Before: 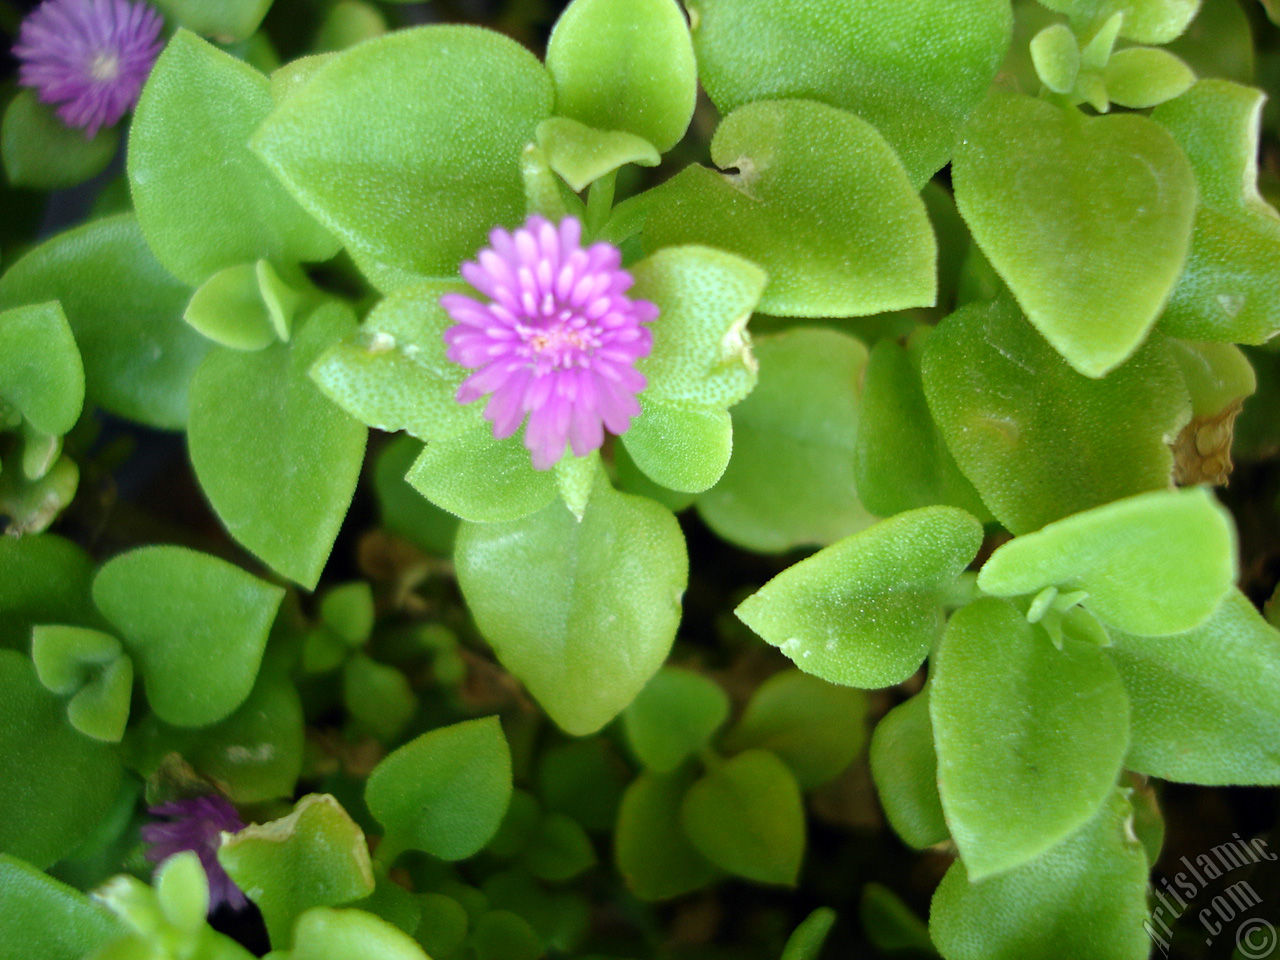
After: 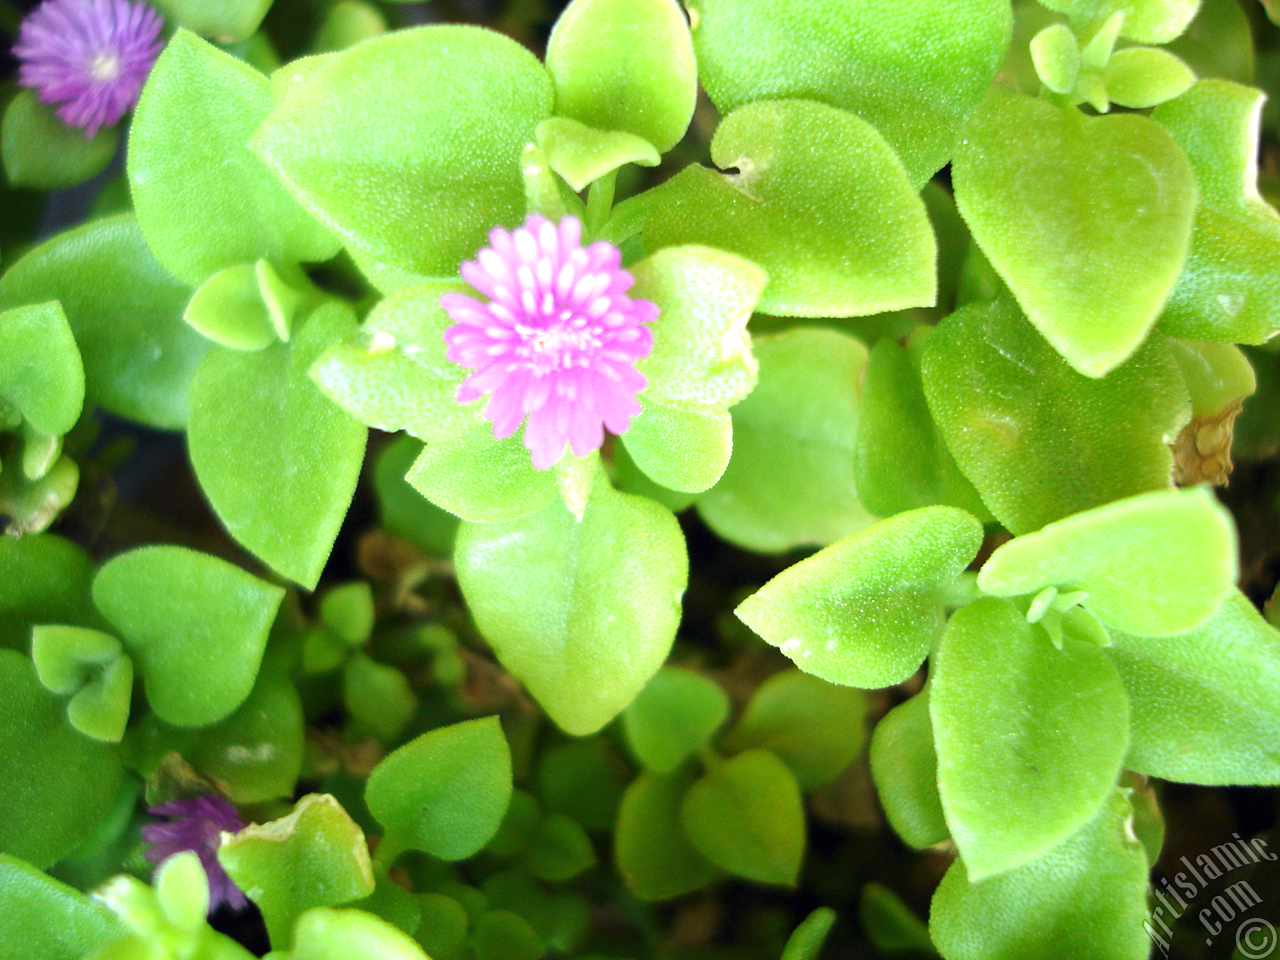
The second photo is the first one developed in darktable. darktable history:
exposure: black level correction 0, exposure 0.9 EV, compensate highlight preservation false
white balance: red 1, blue 1
